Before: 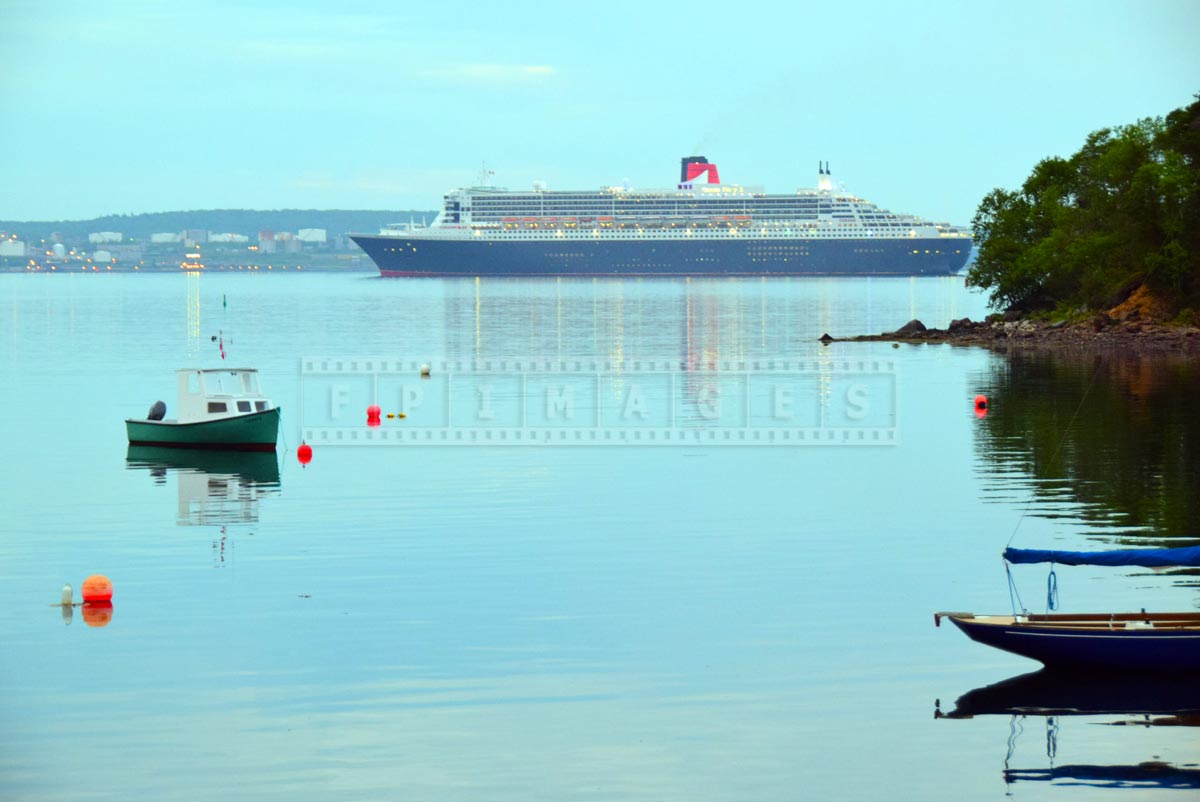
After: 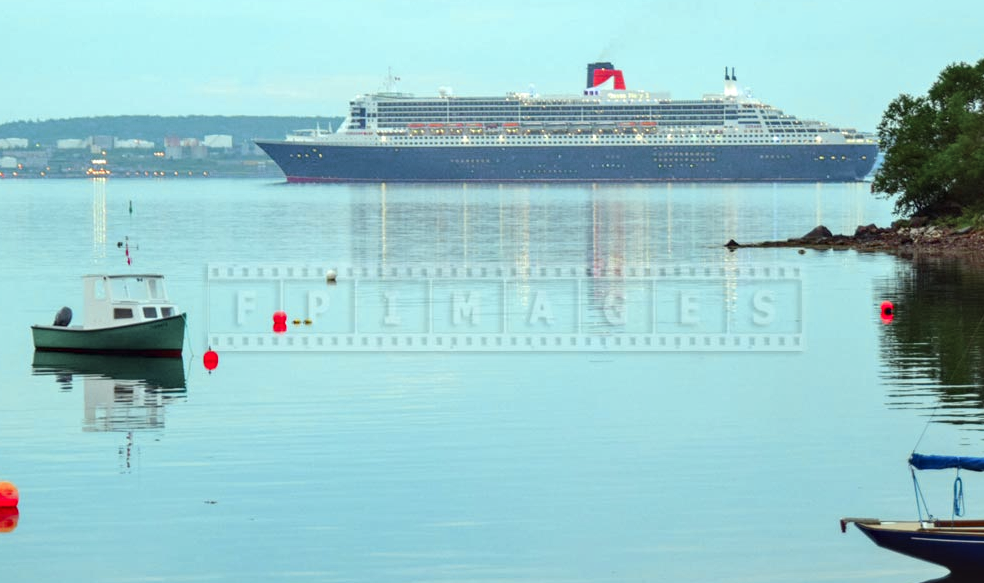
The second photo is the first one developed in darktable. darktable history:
color zones: curves: ch0 [(0, 0.466) (0.128, 0.466) (0.25, 0.5) (0.375, 0.456) (0.5, 0.5) (0.625, 0.5) (0.737, 0.652) (0.875, 0.5)]; ch1 [(0, 0.603) (0.125, 0.618) (0.261, 0.348) (0.372, 0.353) (0.497, 0.363) (0.611, 0.45) (0.731, 0.427) (0.875, 0.518) (0.998, 0.652)]; ch2 [(0, 0.559) (0.125, 0.451) (0.253, 0.564) (0.37, 0.578) (0.5, 0.466) (0.625, 0.471) (0.731, 0.471) (0.88, 0.485)]
crop: left 7.856%, top 11.836%, right 10.12%, bottom 15.387%
local contrast: detail 130%
